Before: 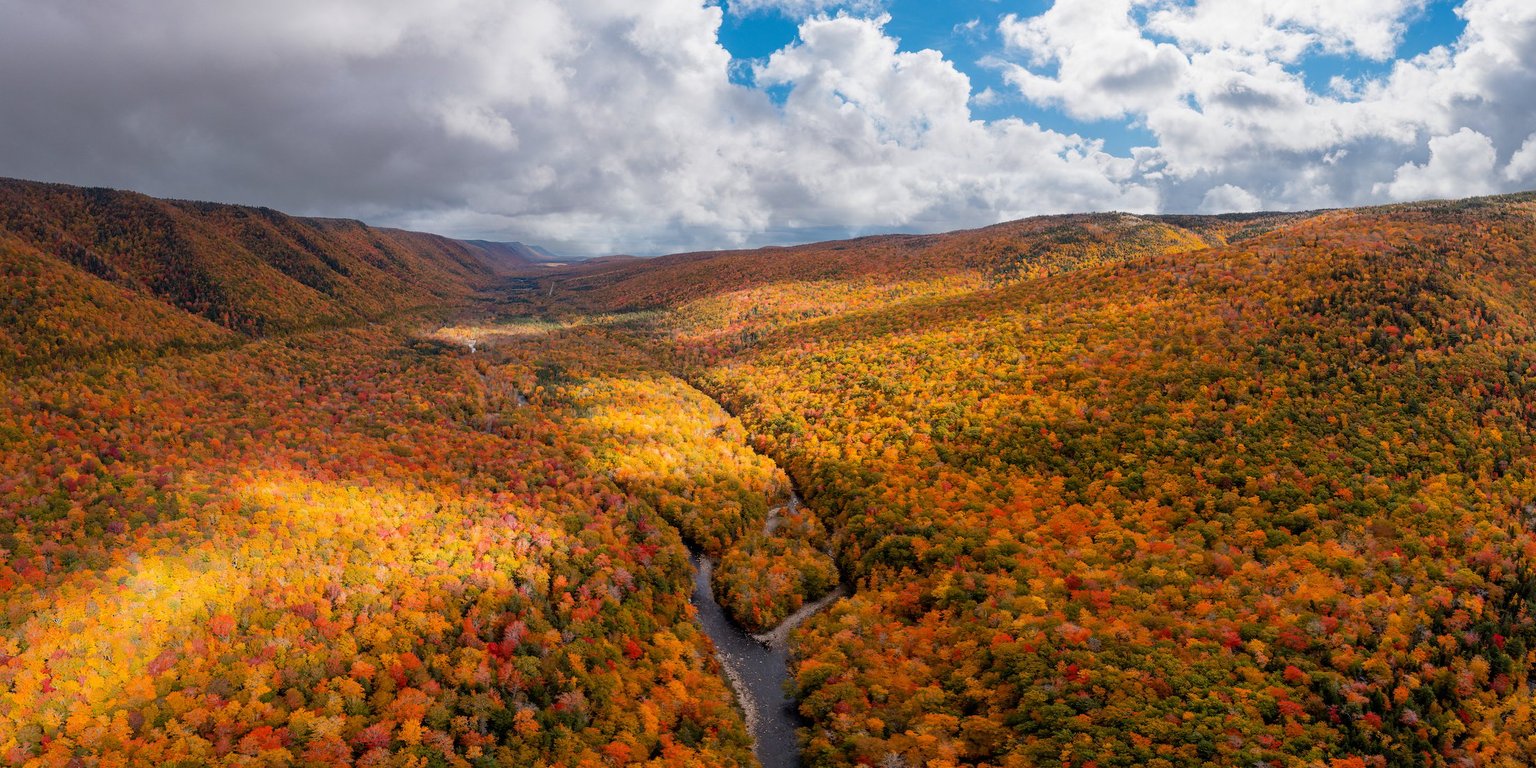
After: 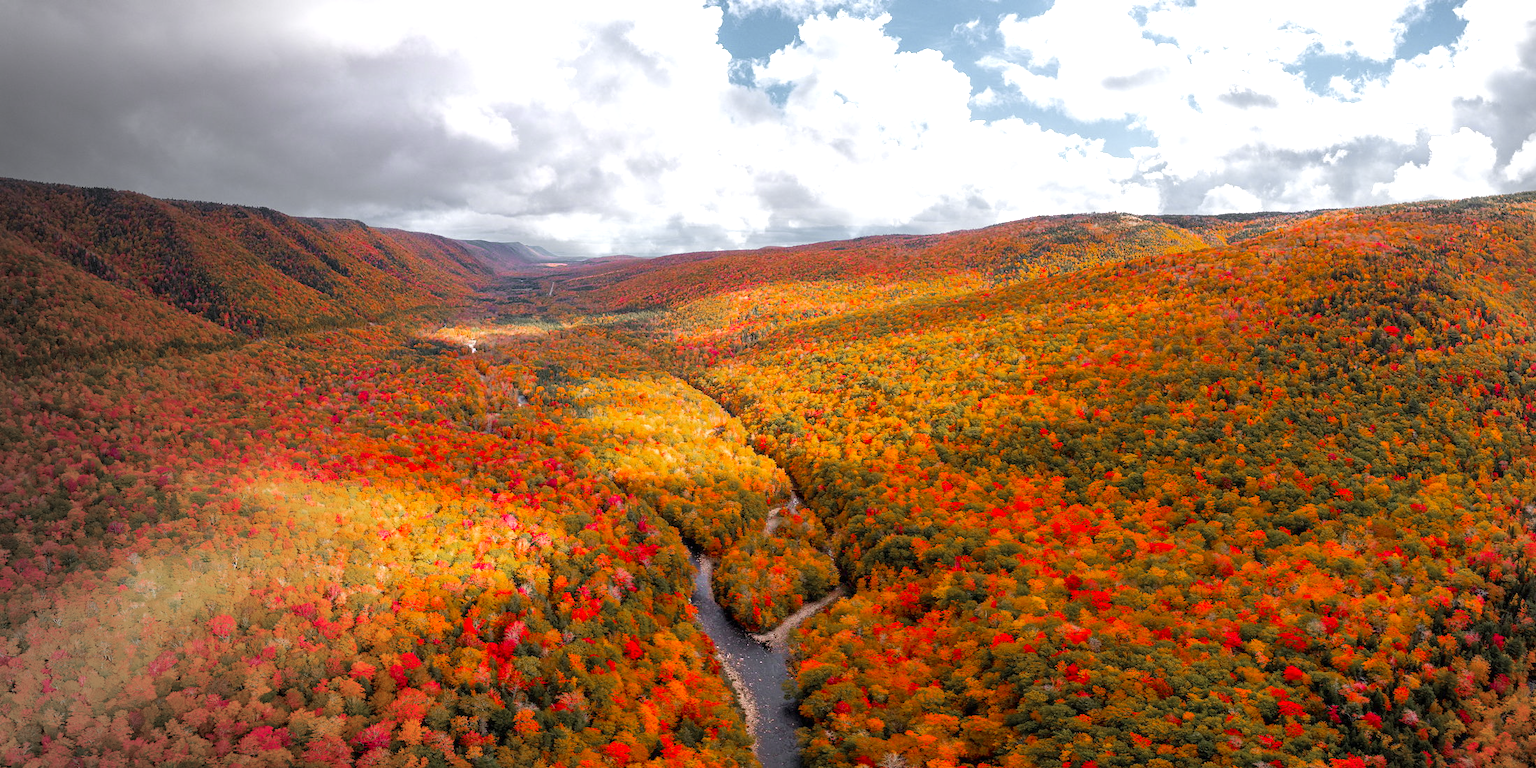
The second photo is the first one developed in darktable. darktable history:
color zones: curves: ch0 [(0, 0.48) (0.209, 0.398) (0.305, 0.332) (0.429, 0.493) (0.571, 0.5) (0.714, 0.5) (0.857, 0.5) (1, 0.48)]; ch1 [(0, 0.736) (0.143, 0.625) (0.225, 0.371) (0.429, 0.256) (0.571, 0.241) (0.714, 0.213) (0.857, 0.48) (1, 0.736)]; ch2 [(0, 0.448) (0.143, 0.498) (0.286, 0.5) (0.429, 0.5) (0.571, 0.5) (0.714, 0.5) (0.857, 0.5) (1, 0.448)]
vignetting: fall-off start 73.57%, center (0.22, -0.235)
exposure: exposure 0.95 EV, compensate highlight preservation false
